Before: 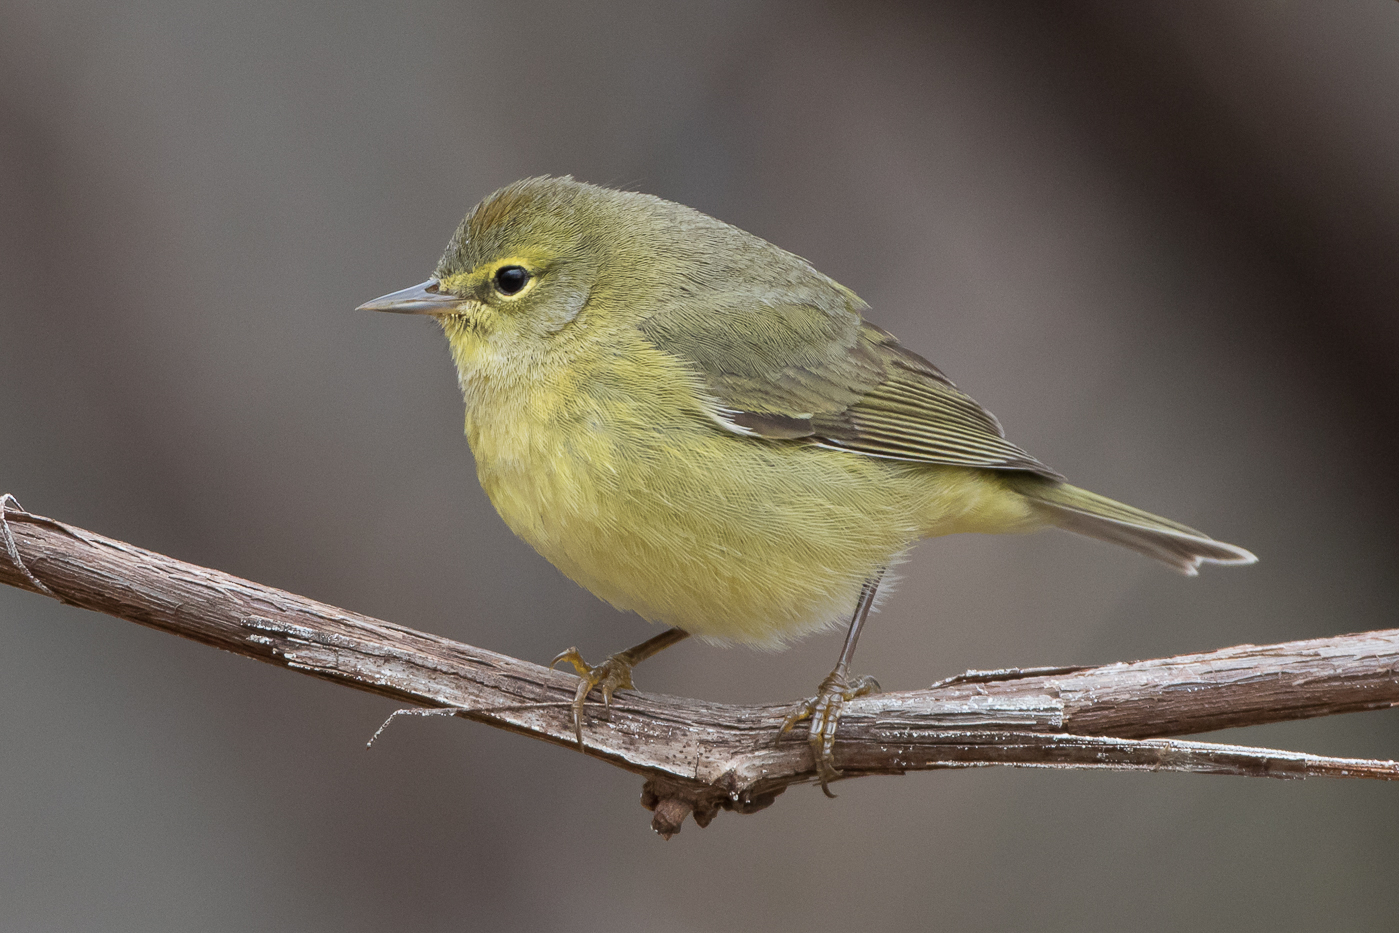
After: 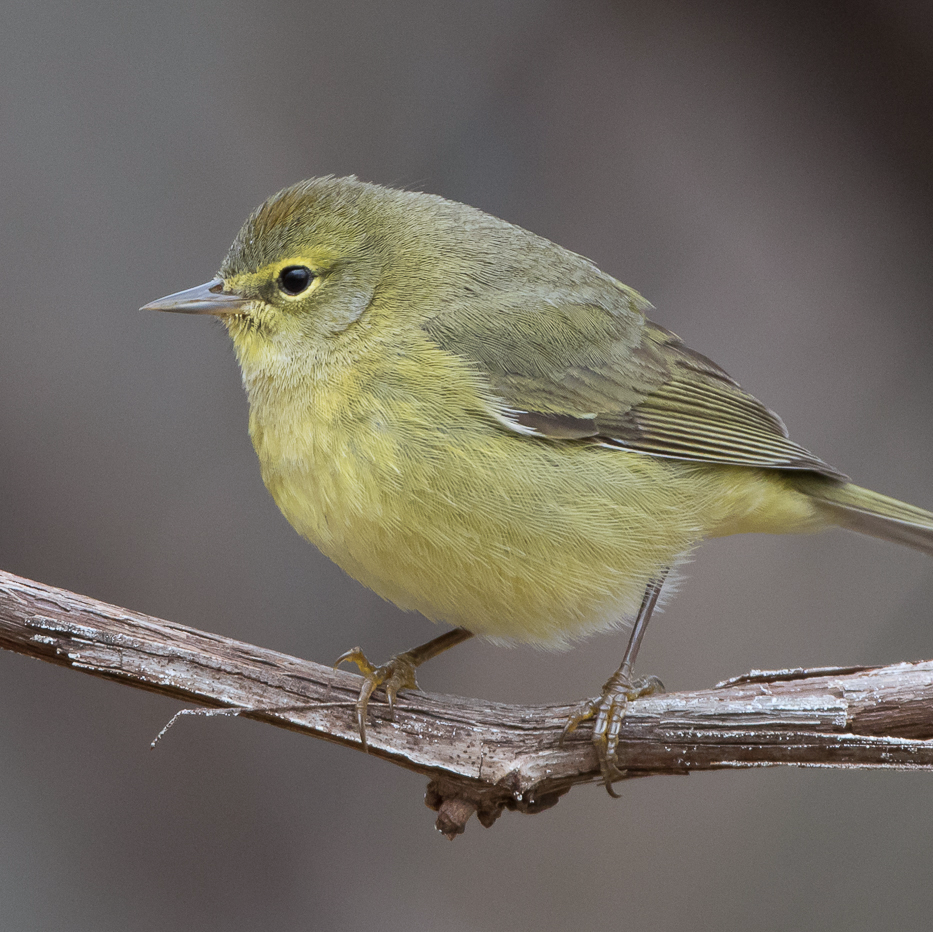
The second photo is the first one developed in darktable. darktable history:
crop and rotate: left 15.446%, right 17.836%
white balance: red 0.98, blue 1.034
